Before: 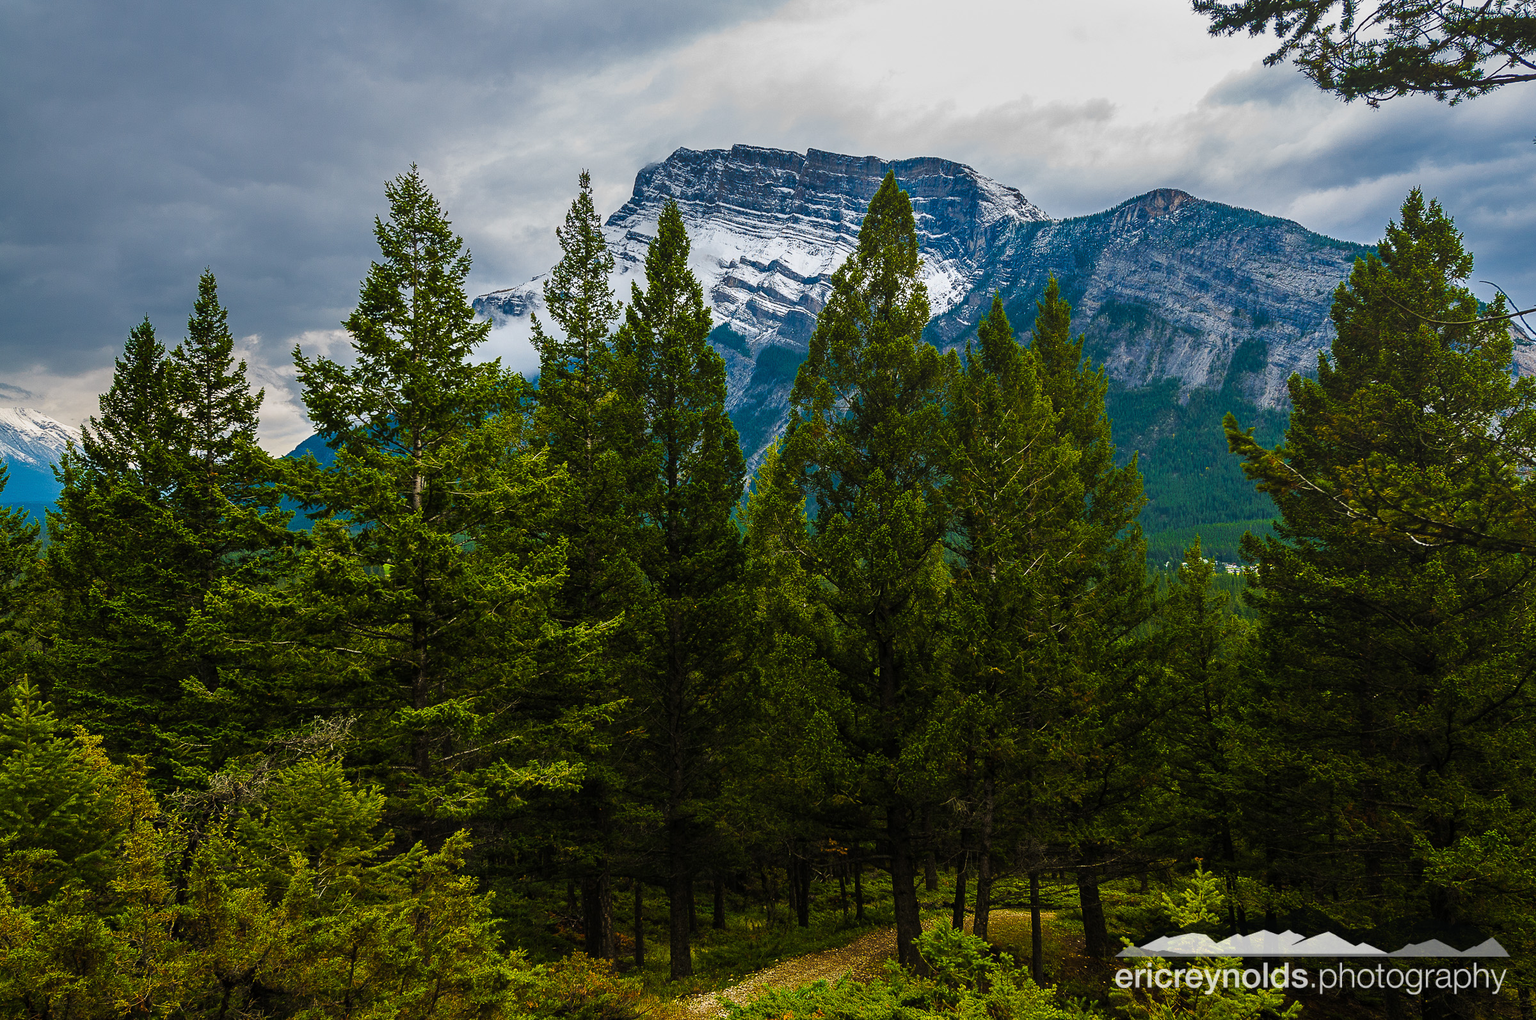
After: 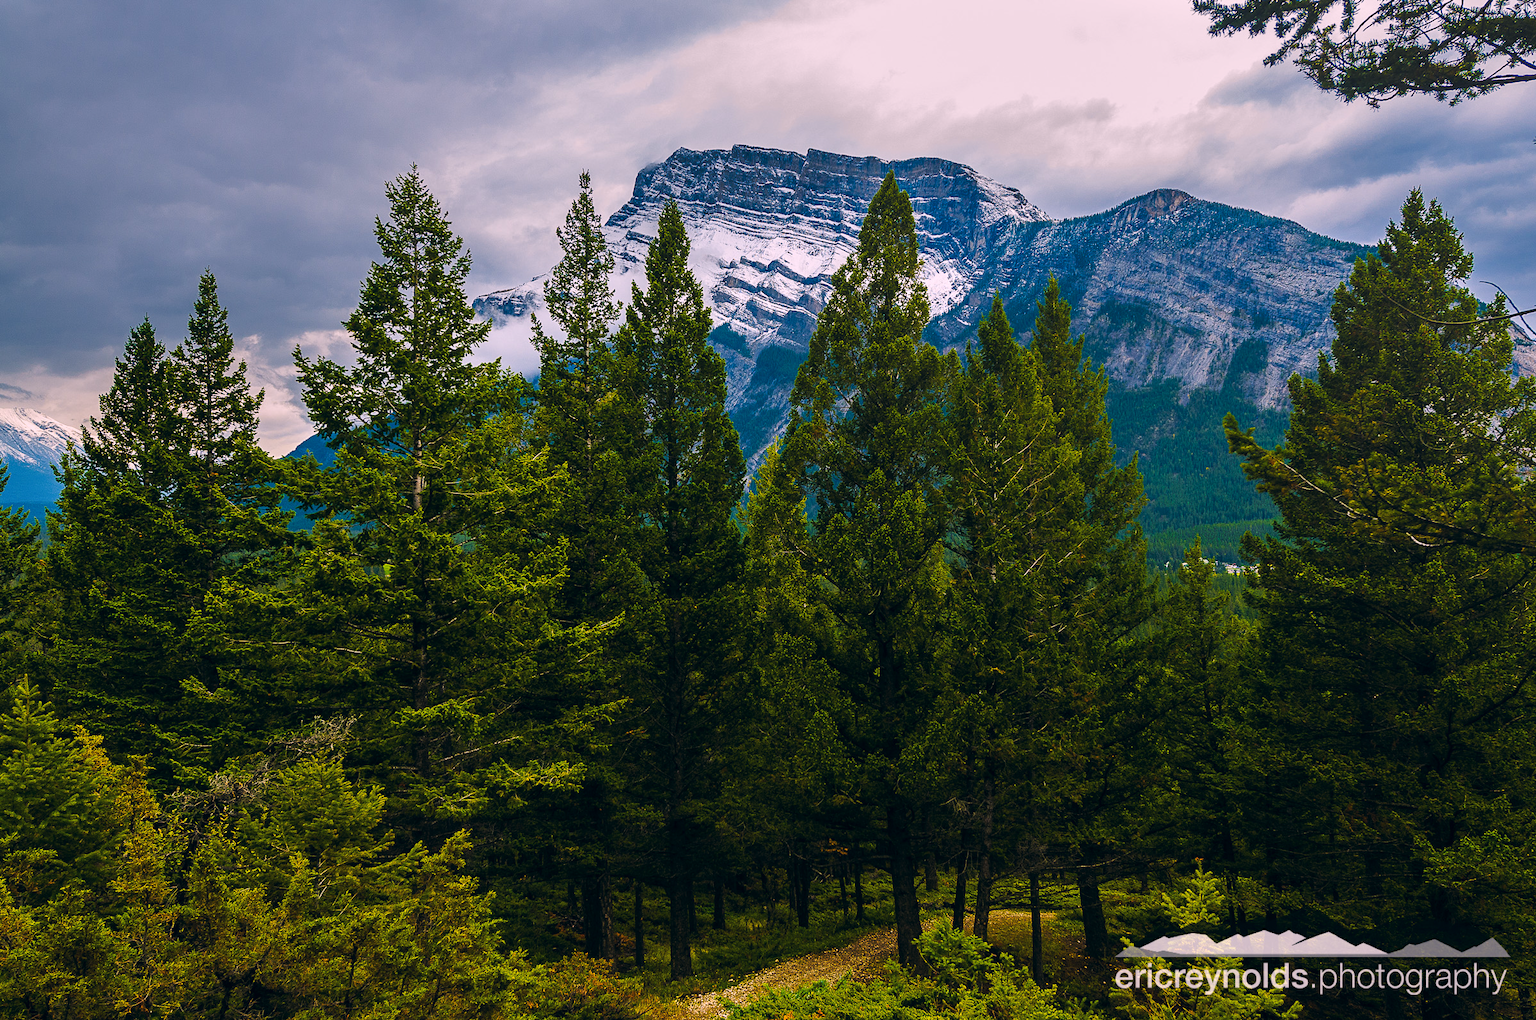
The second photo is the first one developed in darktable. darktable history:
color correction: highlights a* 5.38, highlights b* 5.3, shadows a* -4.26, shadows b* -5.11
white balance: red 1.05, blue 1.072
